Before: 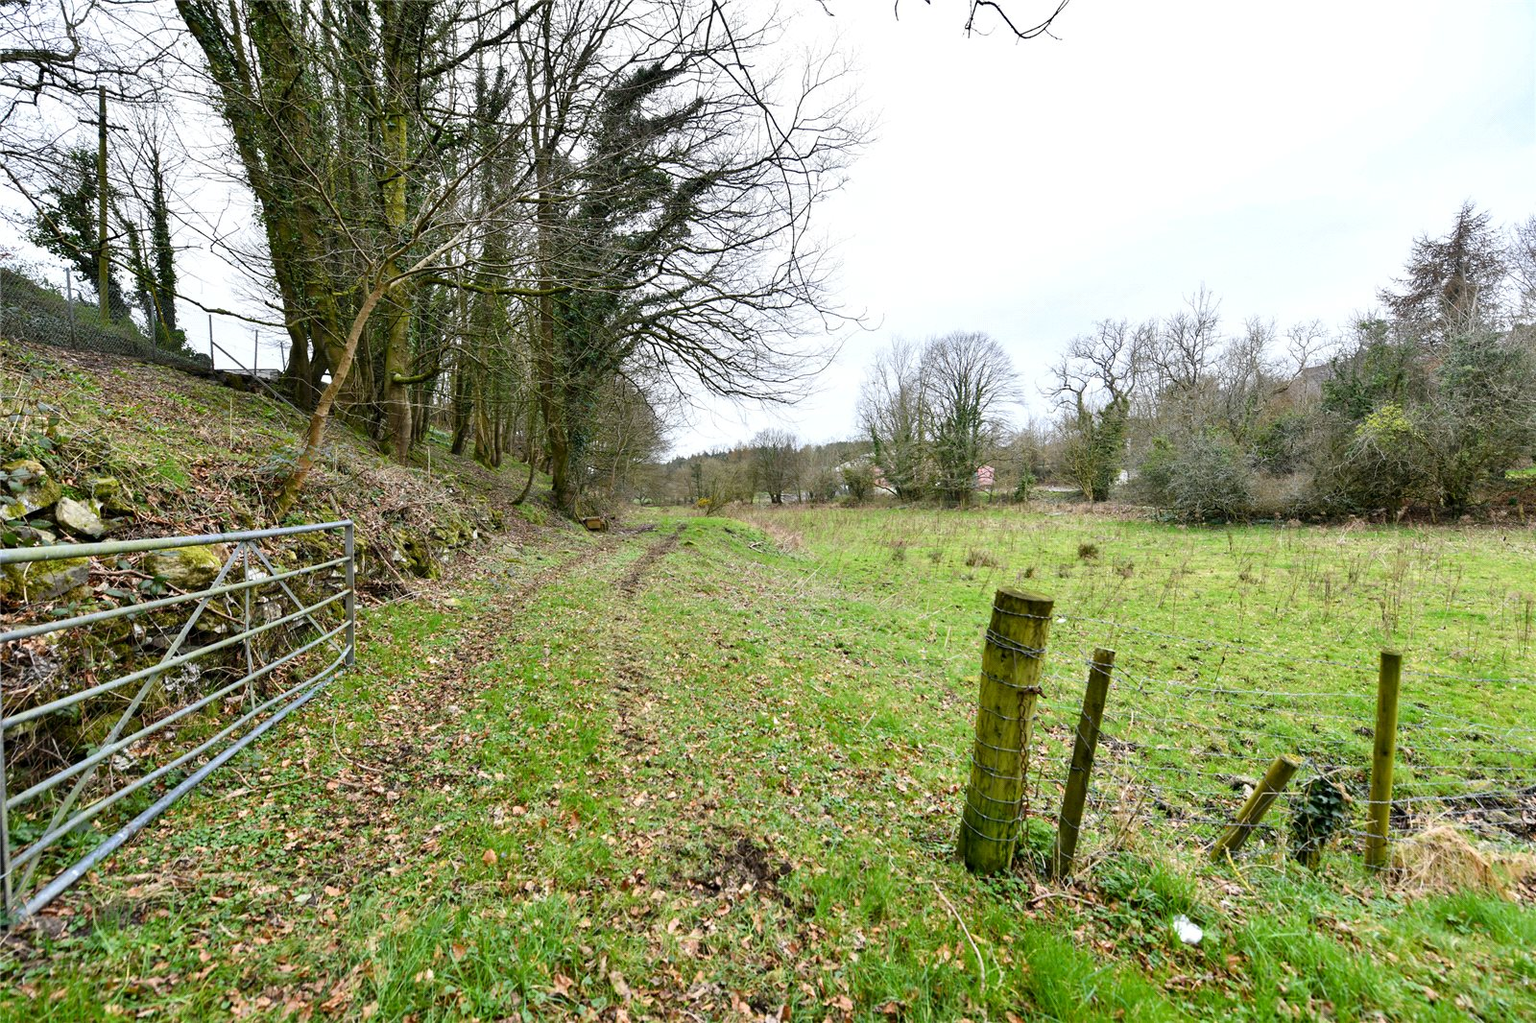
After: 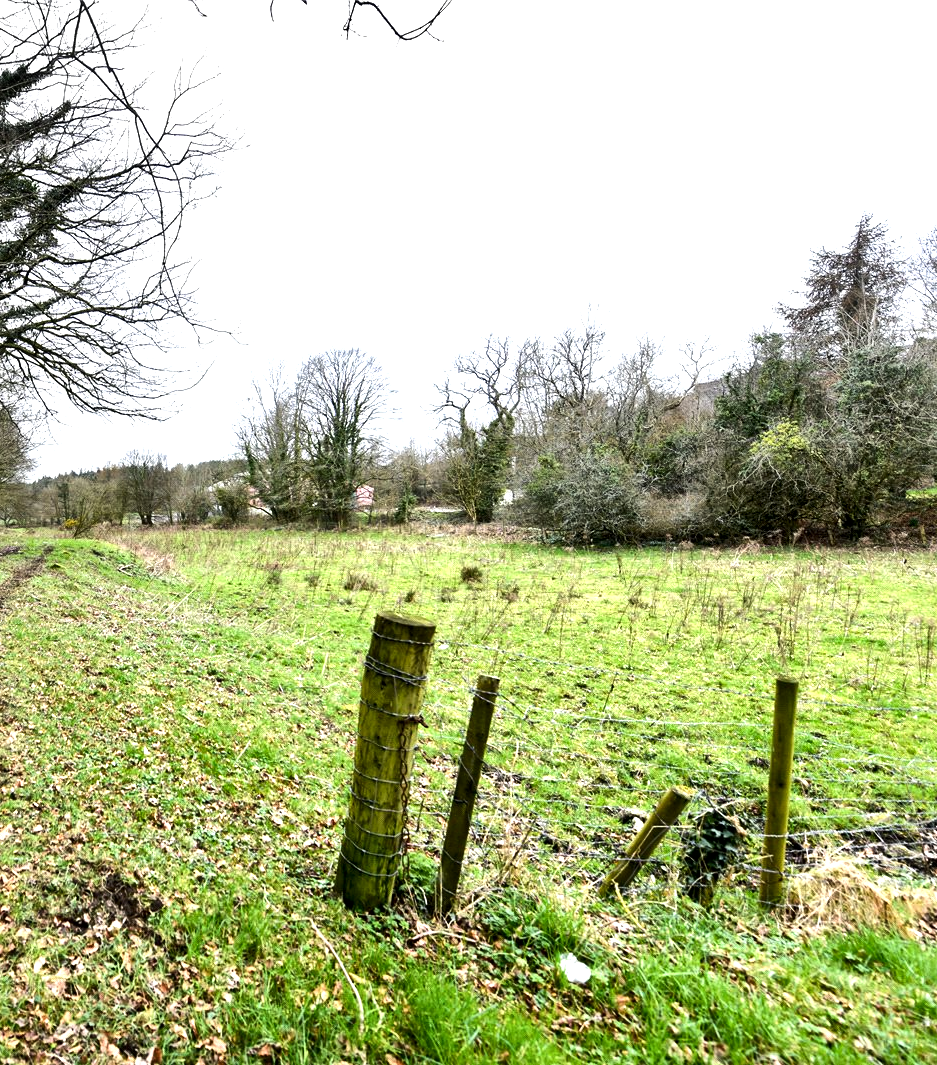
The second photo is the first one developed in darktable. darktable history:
local contrast: mode bilateral grid, contrast 20, coarseness 50, detail 161%, midtone range 0.2
crop: left 41.402%
tone equalizer: -8 EV -0.75 EV, -7 EV -0.7 EV, -6 EV -0.6 EV, -5 EV -0.4 EV, -3 EV 0.4 EV, -2 EV 0.6 EV, -1 EV 0.7 EV, +0 EV 0.75 EV, edges refinement/feathering 500, mask exposure compensation -1.57 EV, preserve details no
